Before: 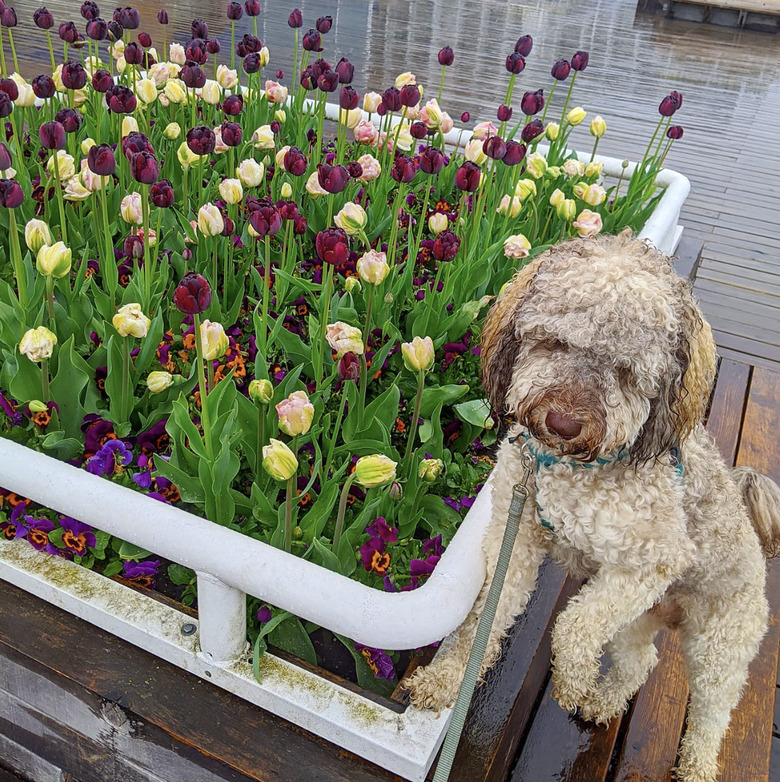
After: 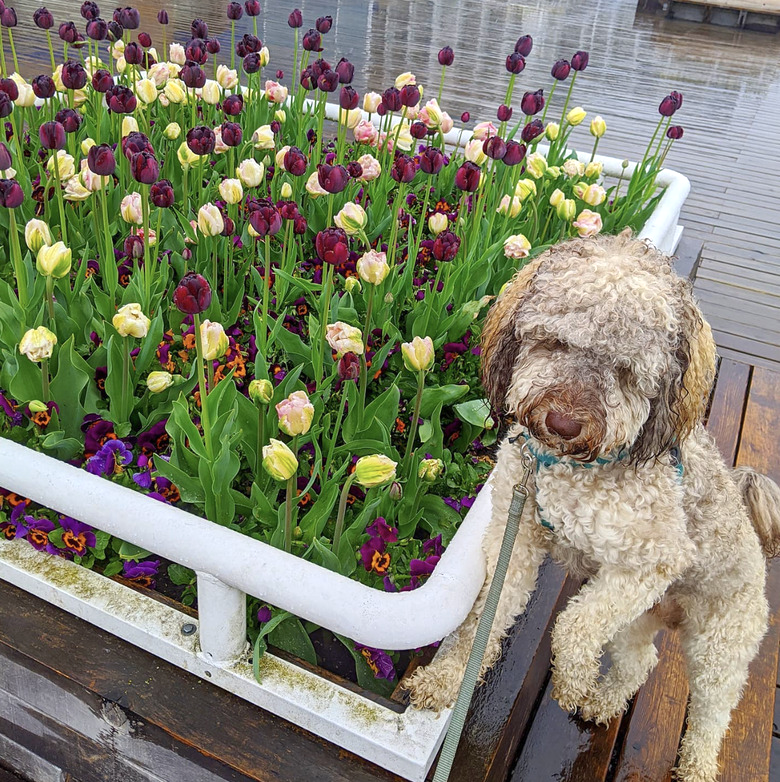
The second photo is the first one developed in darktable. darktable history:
exposure: exposure 0.172 EV, compensate highlight preservation false
